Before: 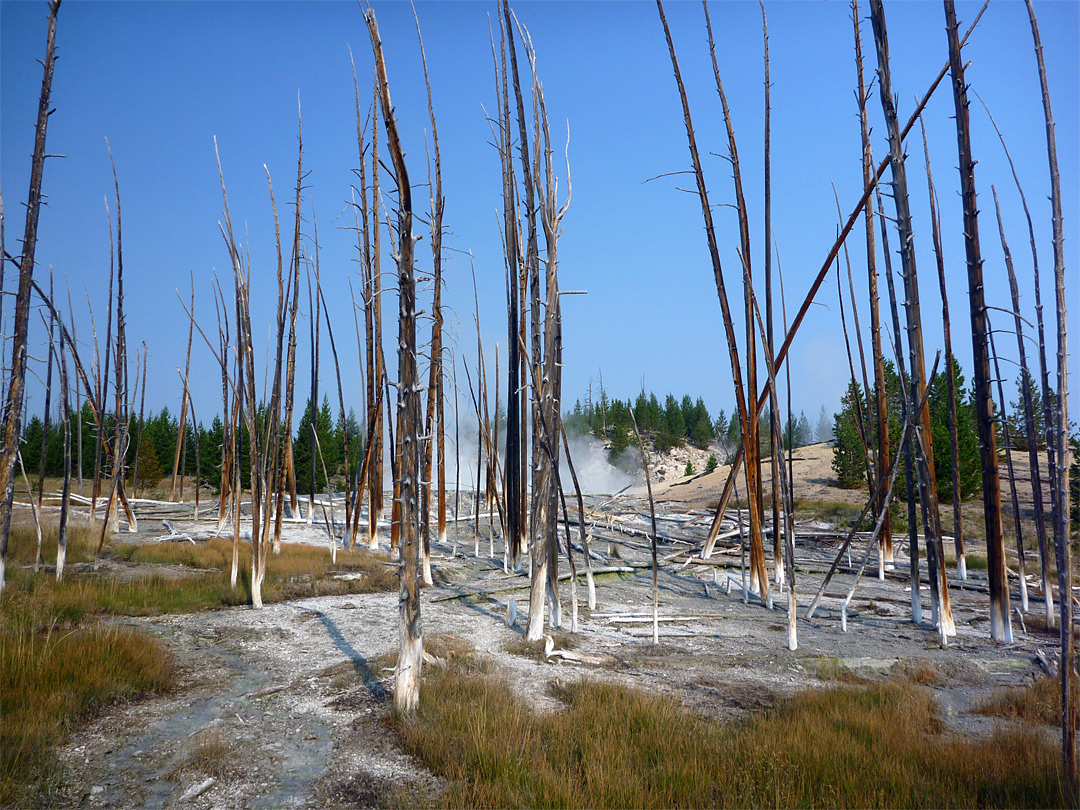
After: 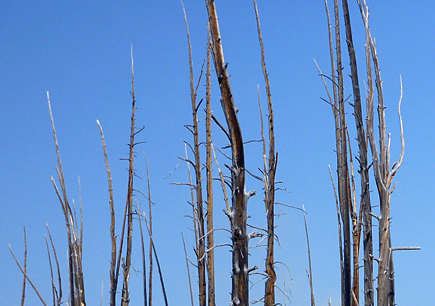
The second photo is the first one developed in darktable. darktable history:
crop: left 15.475%, top 5.438%, right 44.19%, bottom 56.745%
